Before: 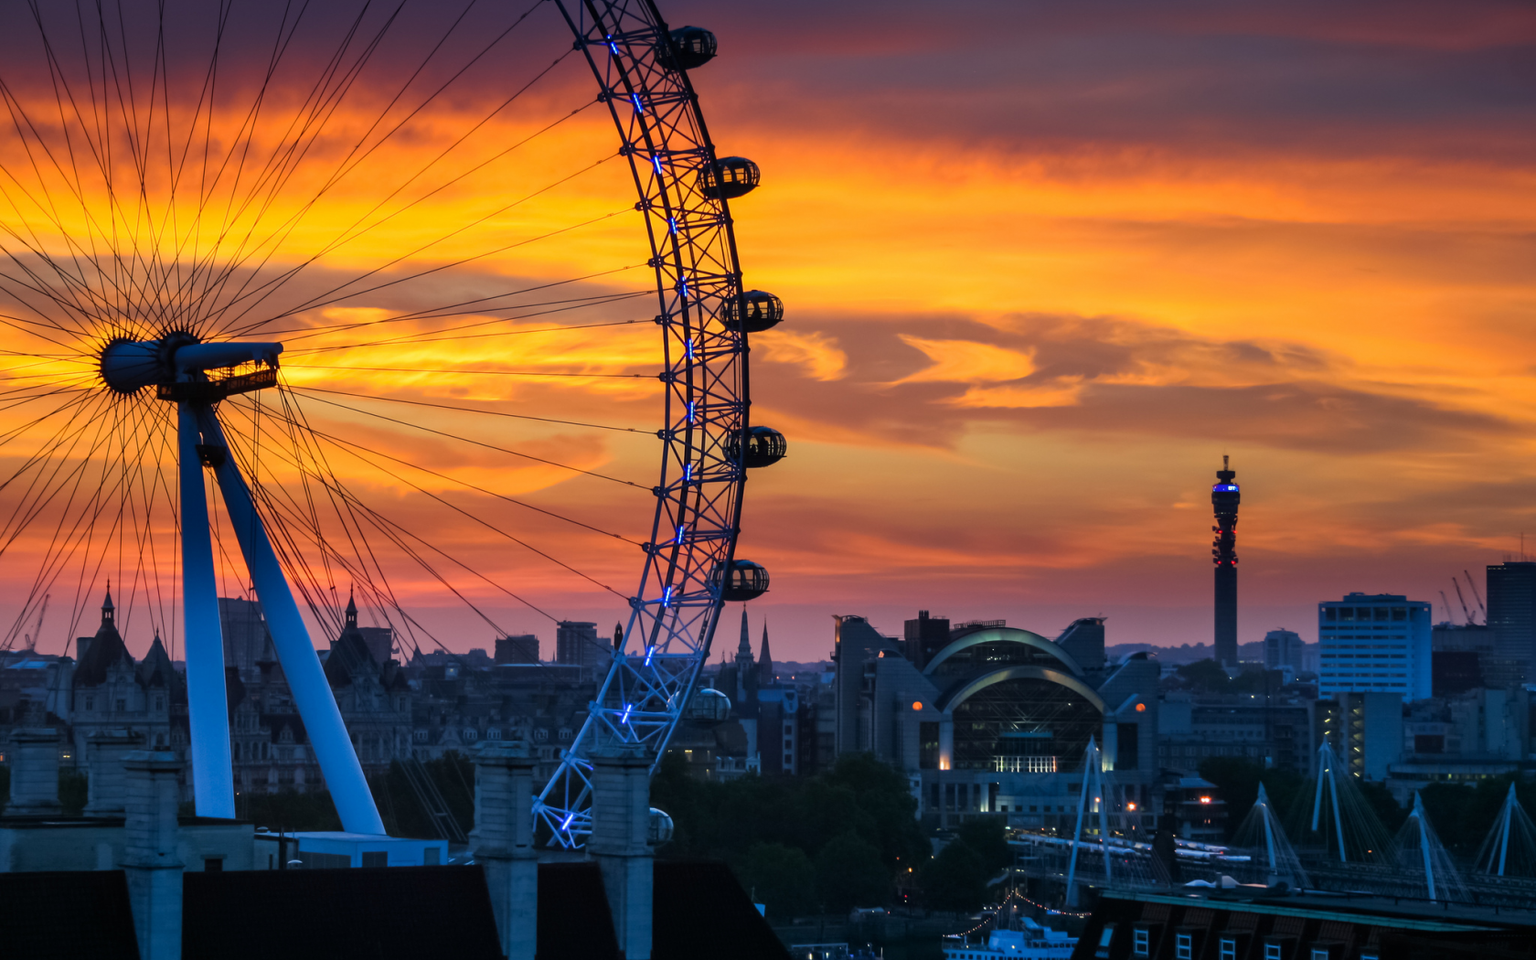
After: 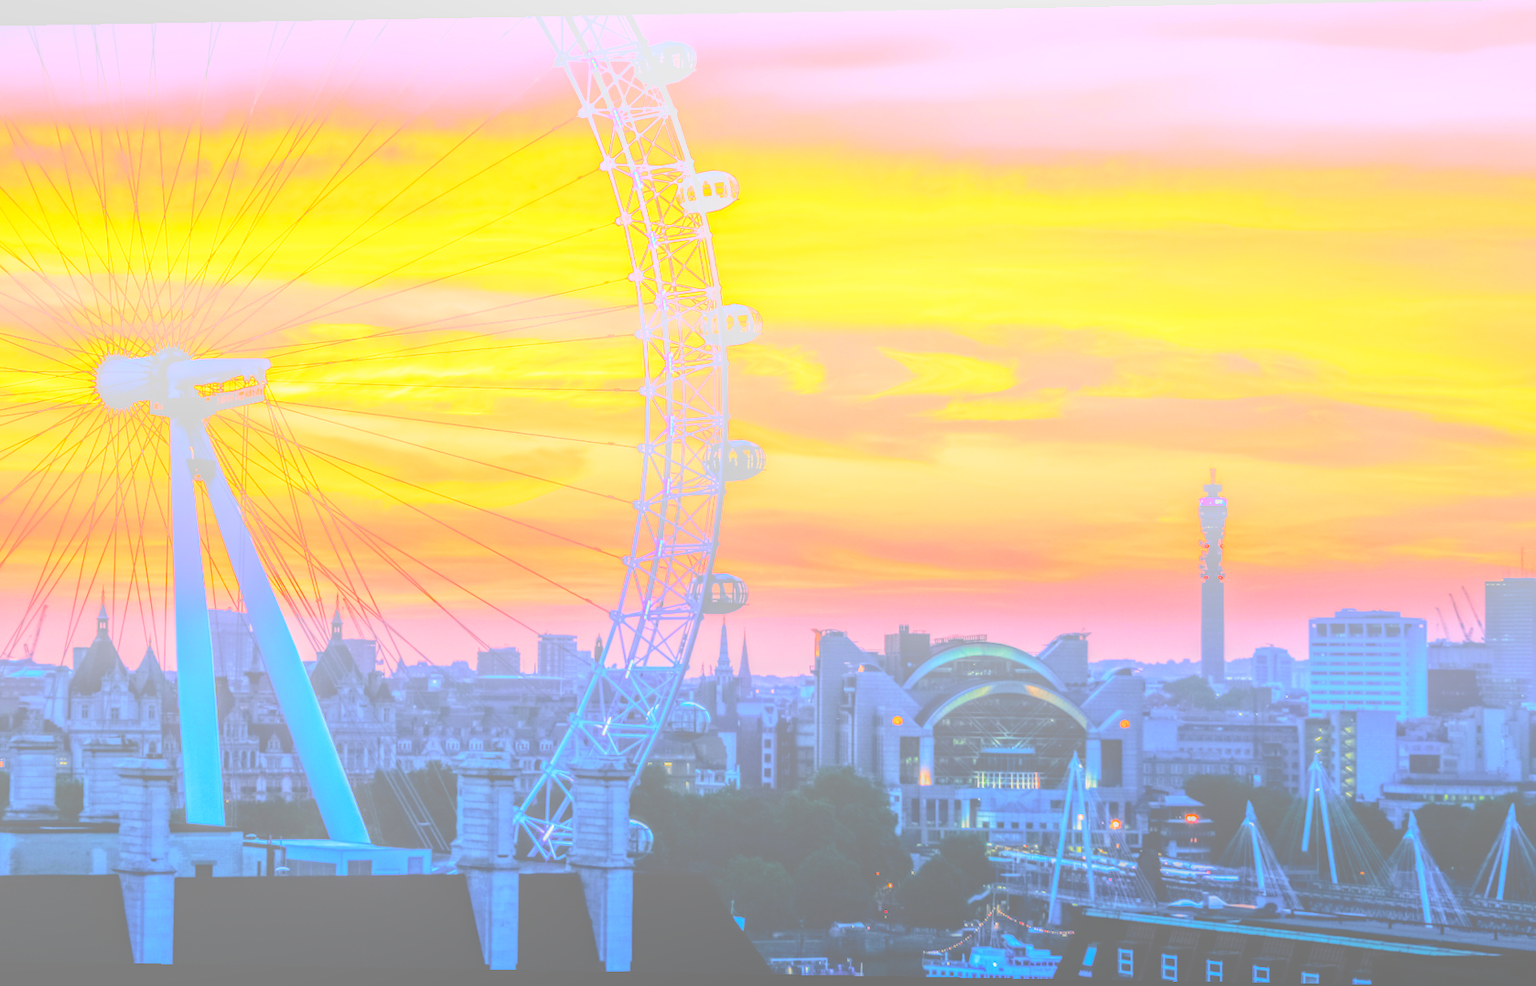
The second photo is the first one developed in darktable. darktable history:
rotate and perspective: lens shift (horizontal) -0.055, automatic cropping off
local contrast: highlights 0%, shadows 0%, detail 200%, midtone range 0.25
base curve: curves: ch0 [(0, 0) (0.007, 0.004) (0.027, 0.03) (0.046, 0.07) (0.207, 0.54) (0.442, 0.872) (0.673, 0.972) (1, 1)], preserve colors none
bloom: size 70%, threshold 25%, strength 70%
